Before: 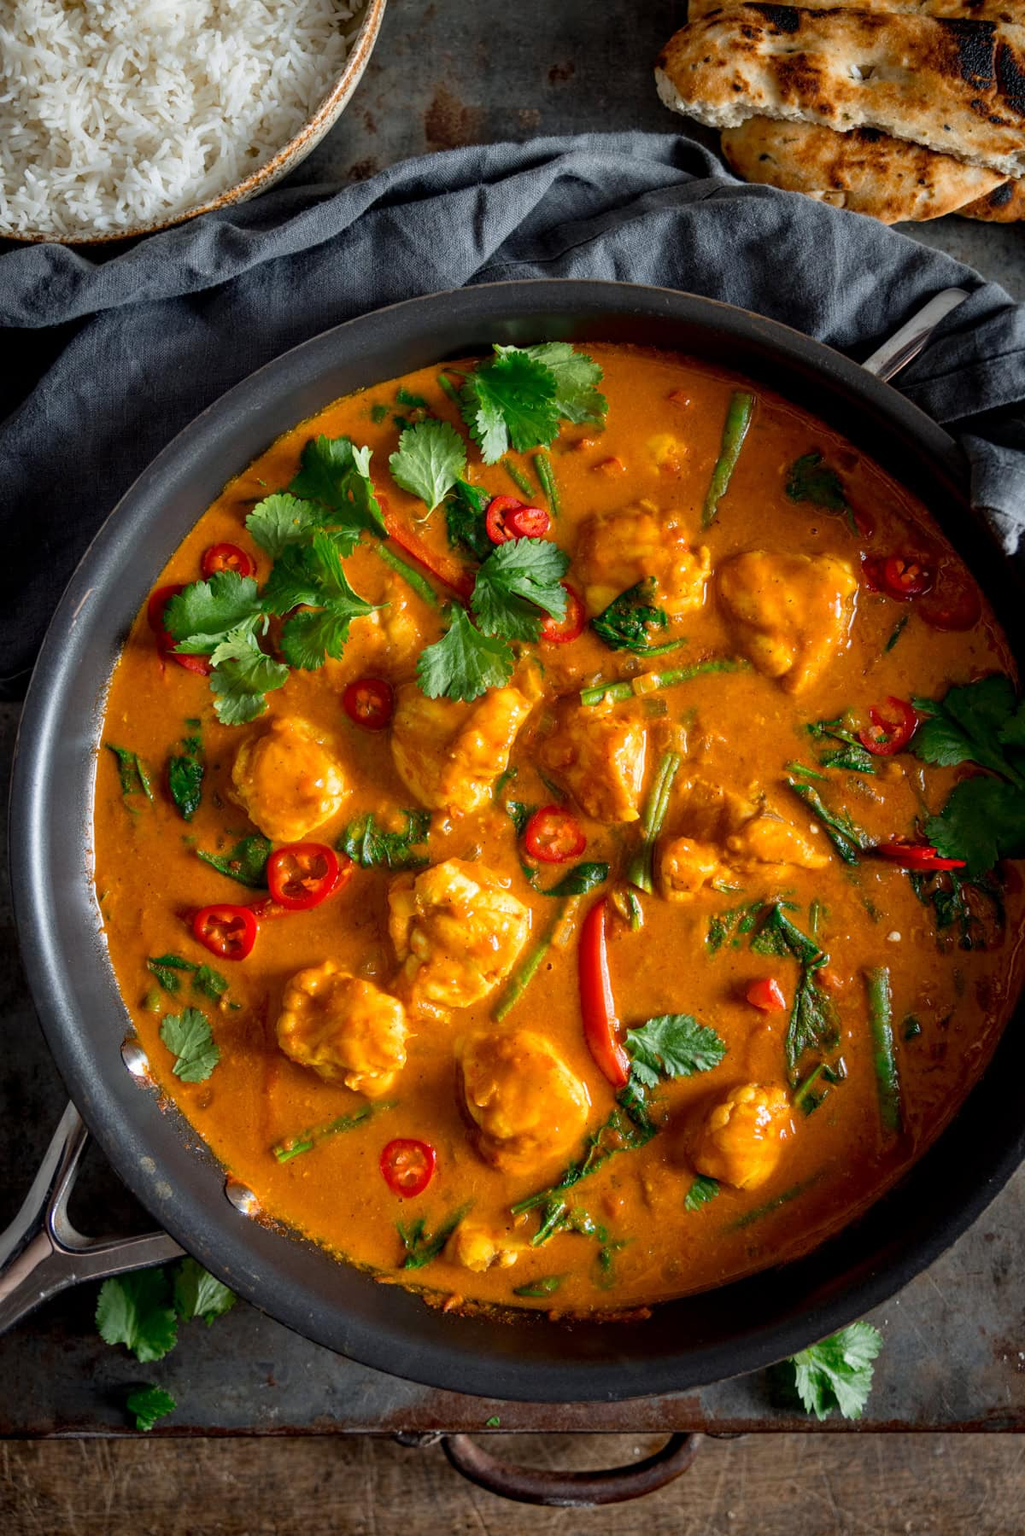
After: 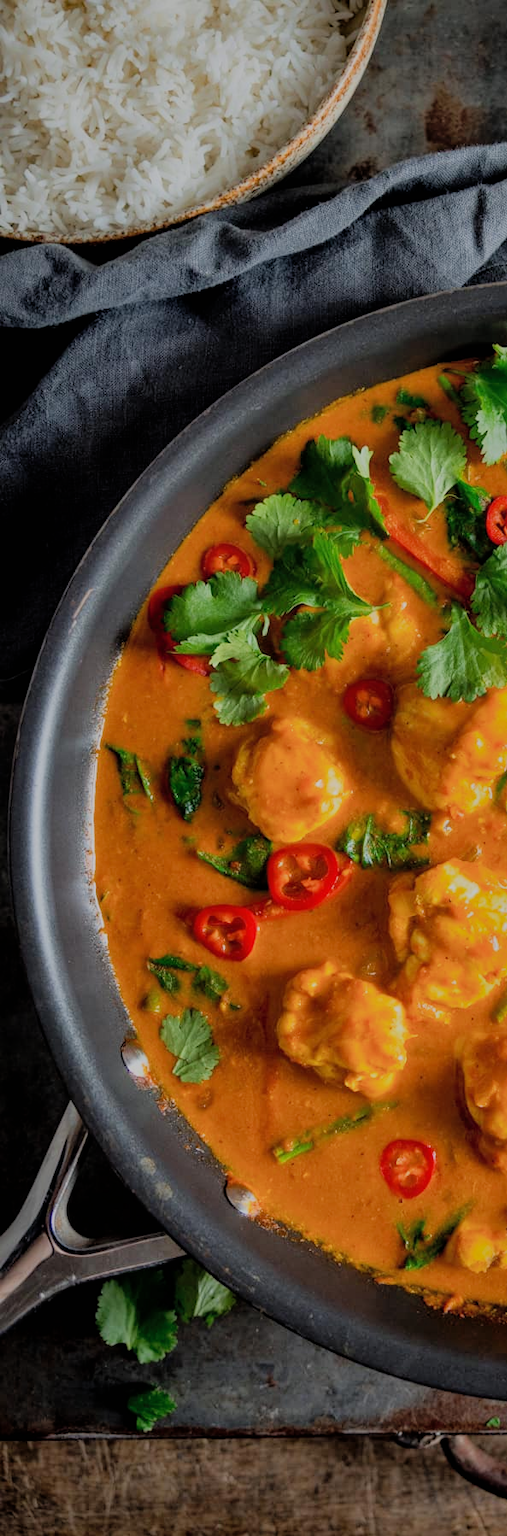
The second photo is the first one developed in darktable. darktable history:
crop and rotate: left 0.026%, top 0%, right 50.453%
filmic rgb: black relative exposure -7.65 EV, white relative exposure 4.56 EV, hardness 3.61
shadows and highlights: shadows 39.46, highlights -59.88
